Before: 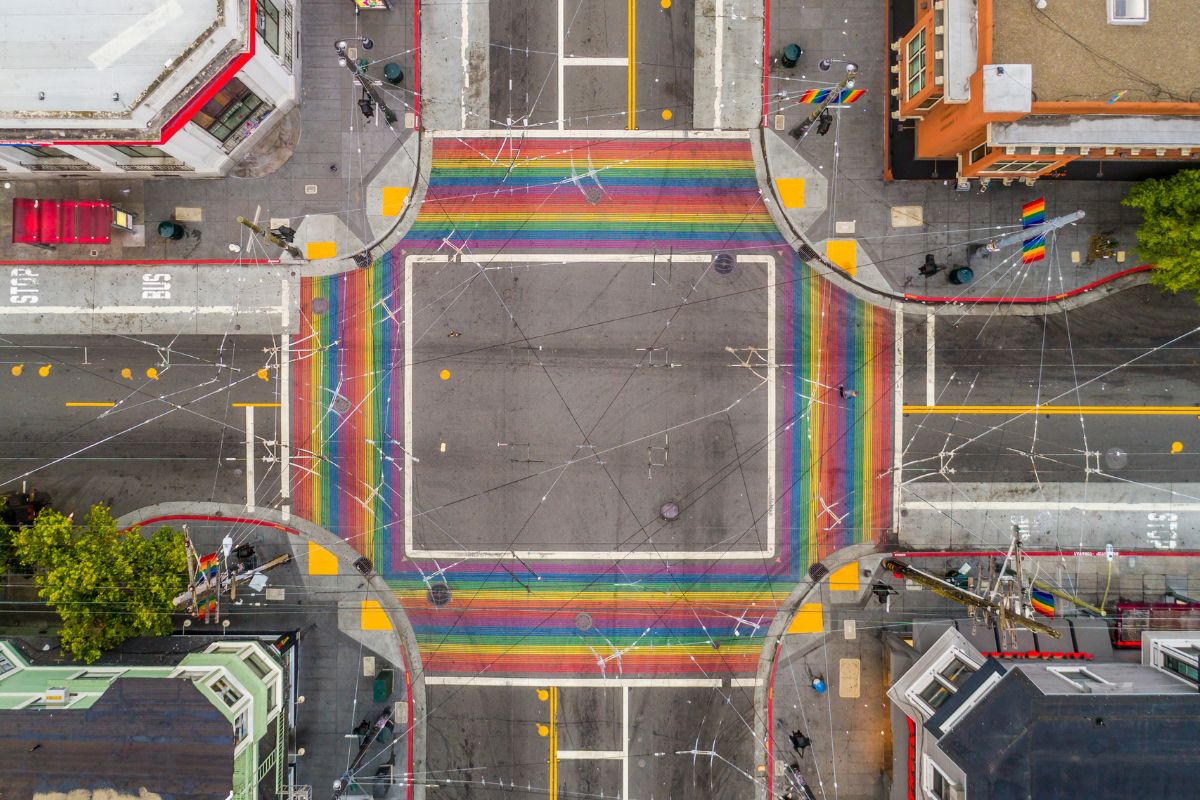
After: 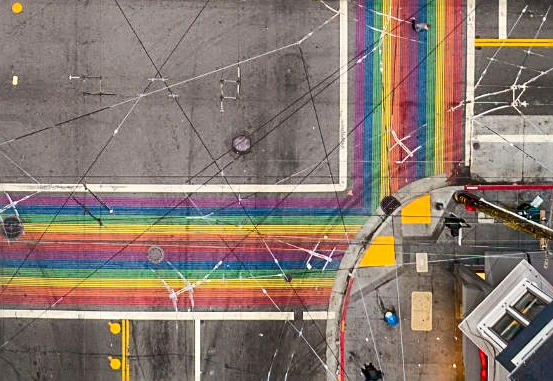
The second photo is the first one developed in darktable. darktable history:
crop: left 35.725%, top 45.881%, right 18.153%, bottom 6.146%
contrast brightness saturation: contrast 0.29
sharpen: on, module defaults
shadows and highlights: on, module defaults
